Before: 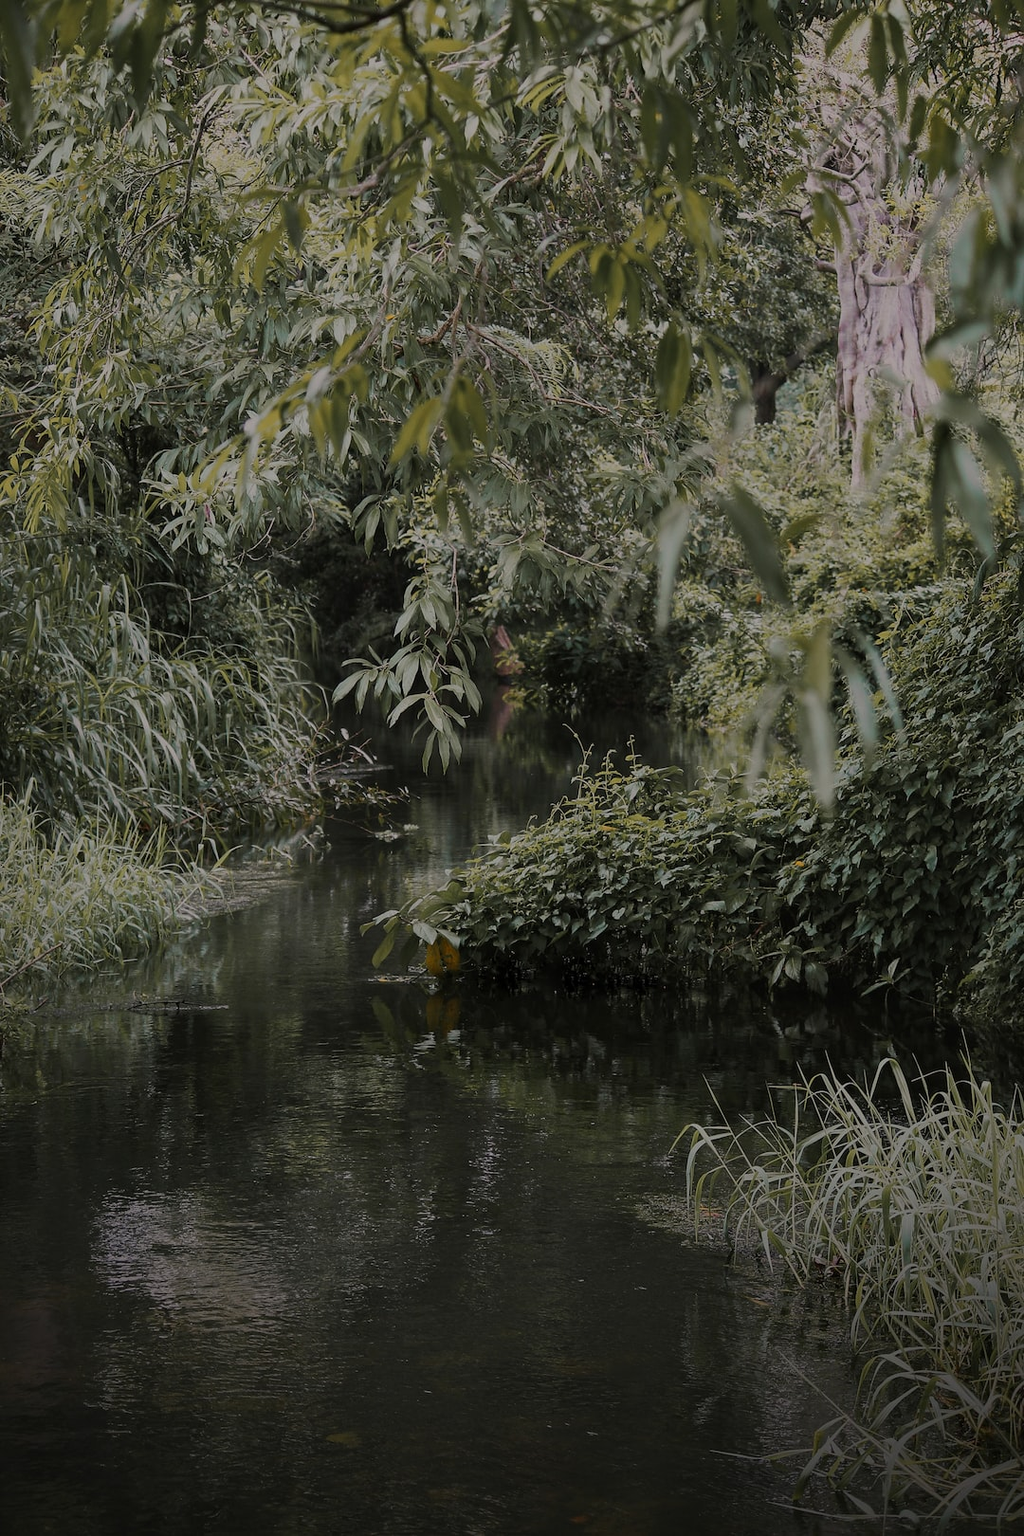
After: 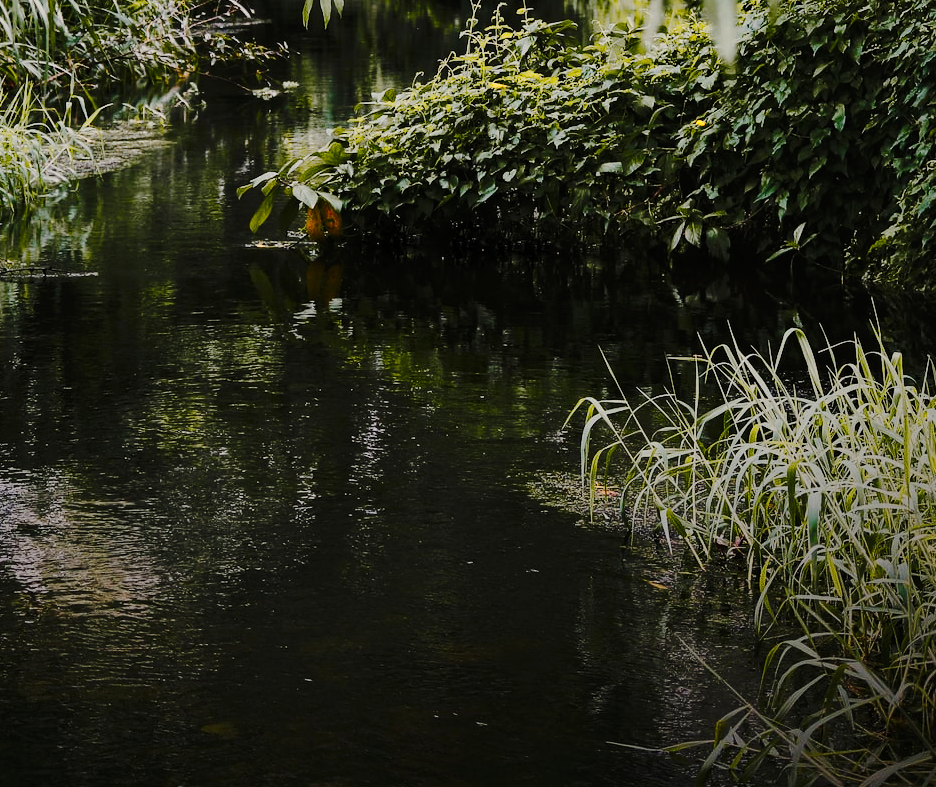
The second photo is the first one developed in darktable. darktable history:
color zones: curves: ch0 [(0.099, 0.624) (0.257, 0.596) (0.384, 0.376) (0.529, 0.492) (0.697, 0.564) (0.768, 0.532) (0.908, 0.644)]; ch1 [(0.112, 0.564) (0.254, 0.612) (0.432, 0.676) (0.592, 0.456) (0.743, 0.684) (0.888, 0.536)]; ch2 [(0.25, 0.5) (0.469, 0.36) (0.75, 0.5)]
haze removal: compatibility mode true, adaptive false
crop and rotate: left 13.266%, top 48.672%, bottom 2.743%
tone curve: curves: ch0 [(0, 0) (0.094, 0.039) (0.243, 0.155) (0.411, 0.482) (0.479, 0.583) (0.654, 0.742) (0.793, 0.851) (0.994, 0.974)]; ch1 [(0, 0) (0.161, 0.092) (0.35, 0.33) (0.392, 0.392) (0.456, 0.456) (0.505, 0.502) (0.537, 0.518) (0.553, 0.53) (0.573, 0.569) (0.718, 0.718) (1, 1)]; ch2 [(0, 0) (0.346, 0.362) (0.411, 0.412) (0.502, 0.502) (0.531, 0.521) (0.576, 0.553) (0.615, 0.621) (1, 1)], preserve colors none
contrast brightness saturation: contrast 0.203, brightness 0.167, saturation 0.221
